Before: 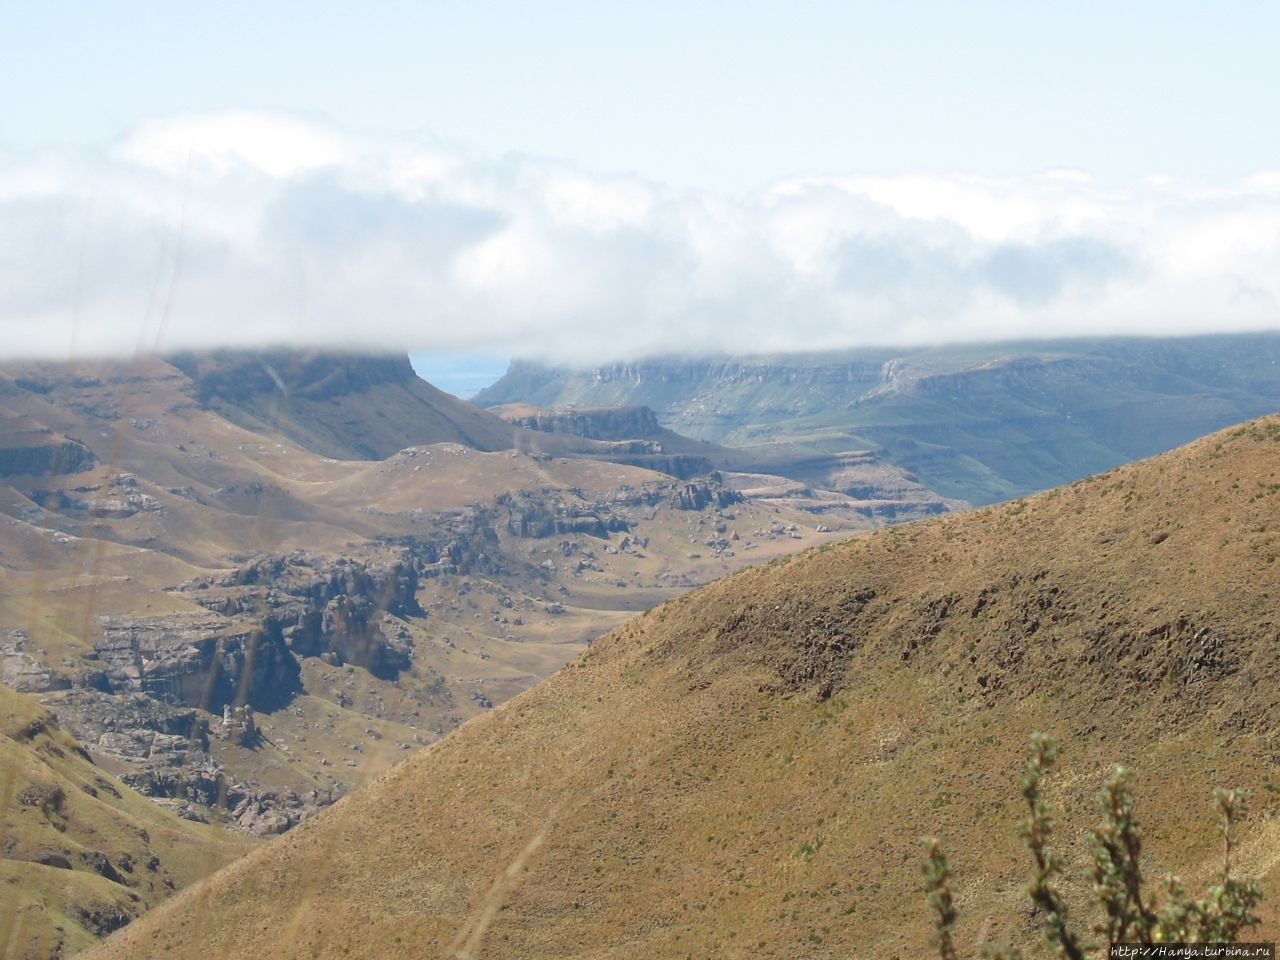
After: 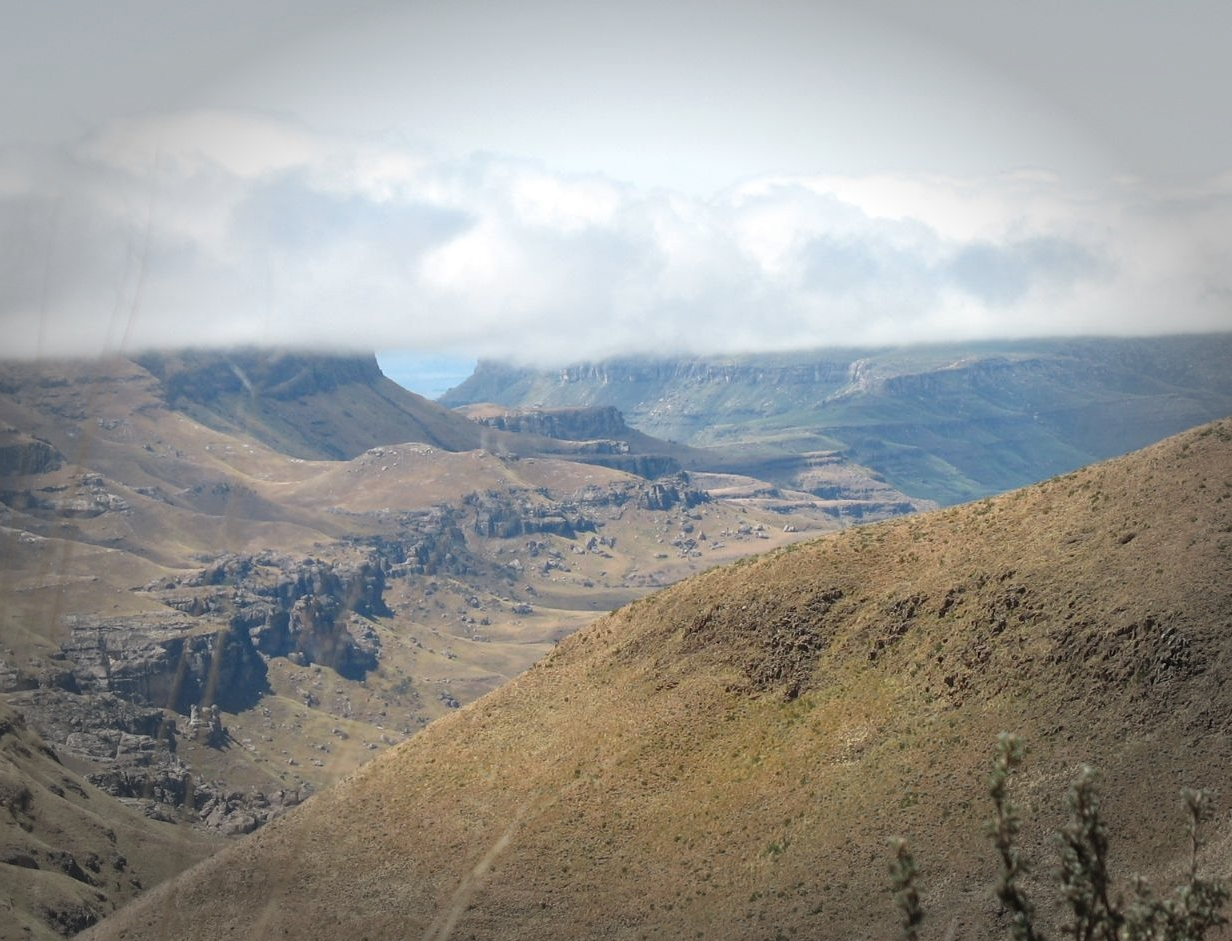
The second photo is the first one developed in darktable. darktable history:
local contrast: highlights 101%, shadows 98%, detail 119%, midtone range 0.2
crop and rotate: left 2.588%, right 1.161%, bottom 1.879%
vignetting: fall-off start 66.55%, fall-off radius 39.81%, automatic ratio true, width/height ratio 0.676
